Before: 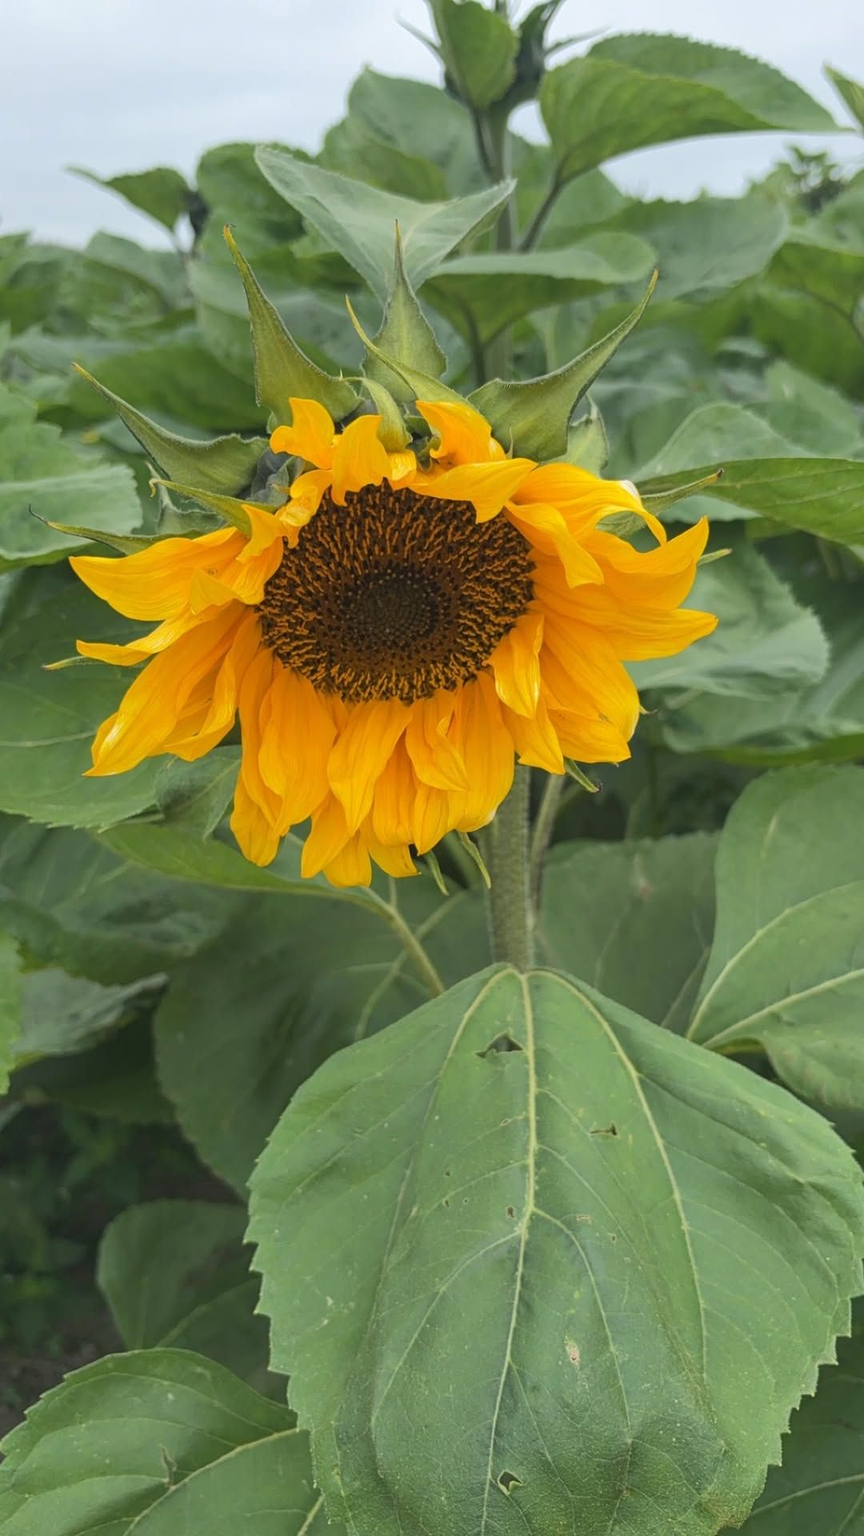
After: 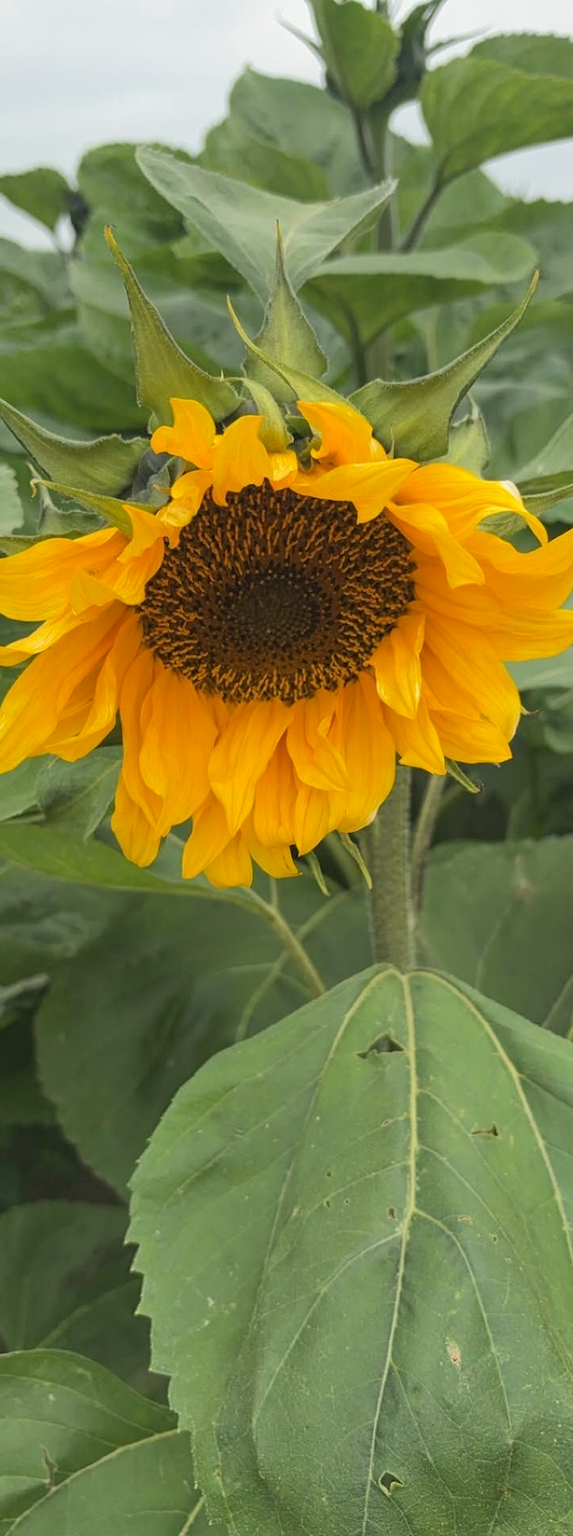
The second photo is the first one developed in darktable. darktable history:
color calibration: x 0.334, y 0.35, temperature 5408.26 K
crop and rotate: left 13.831%, right 19.725%
